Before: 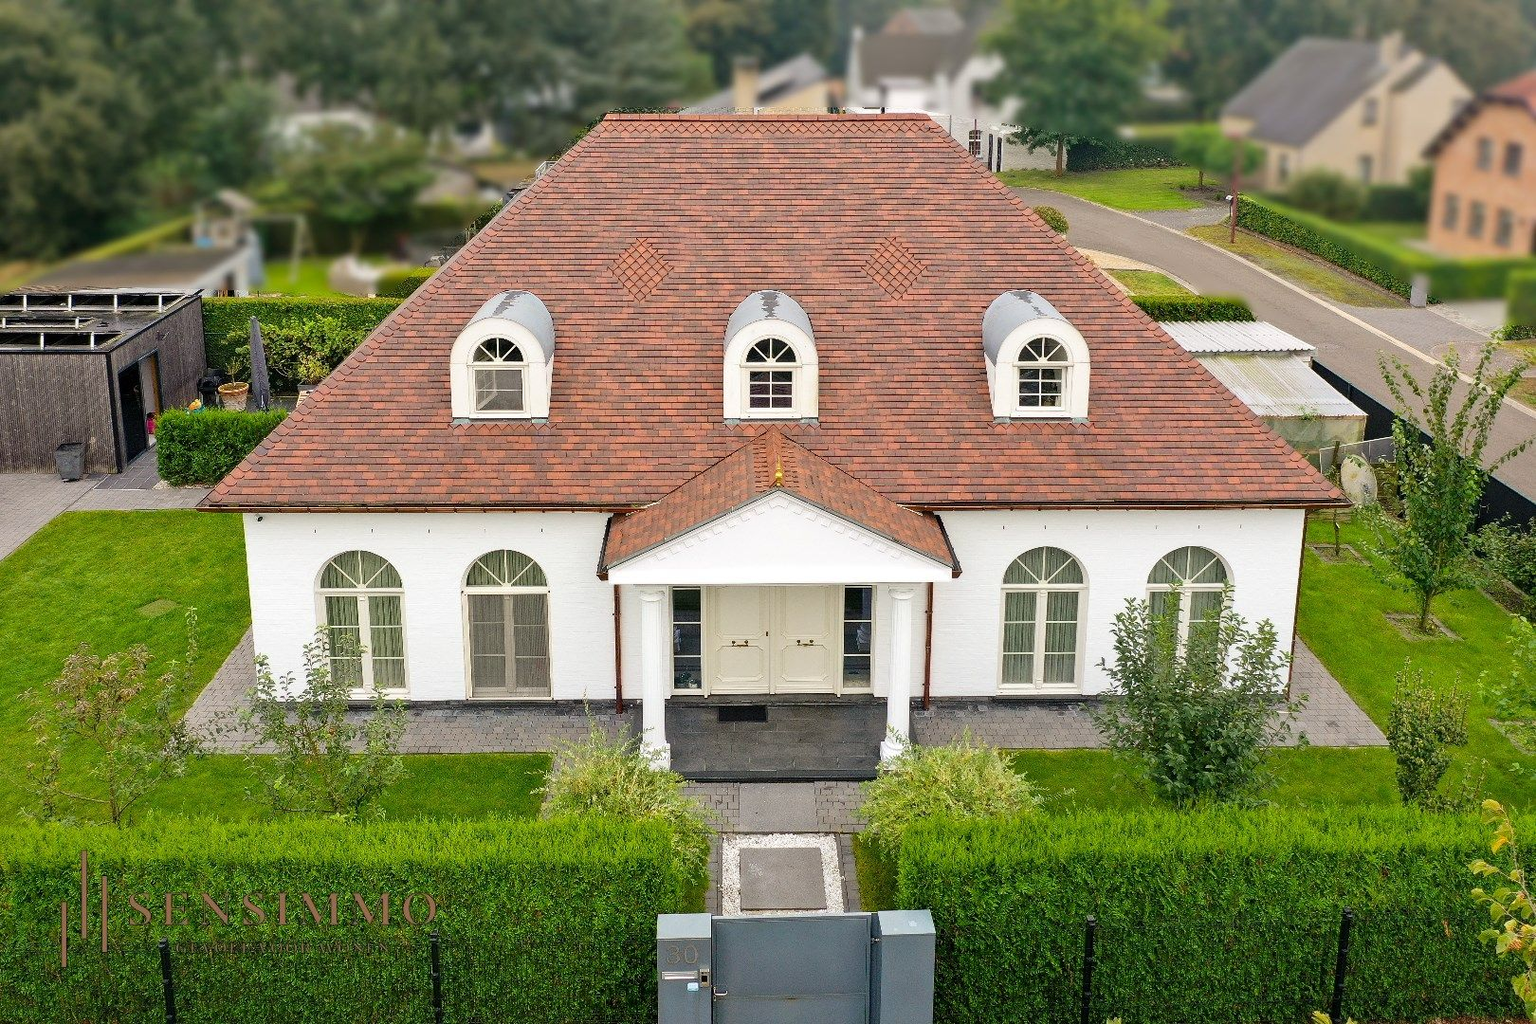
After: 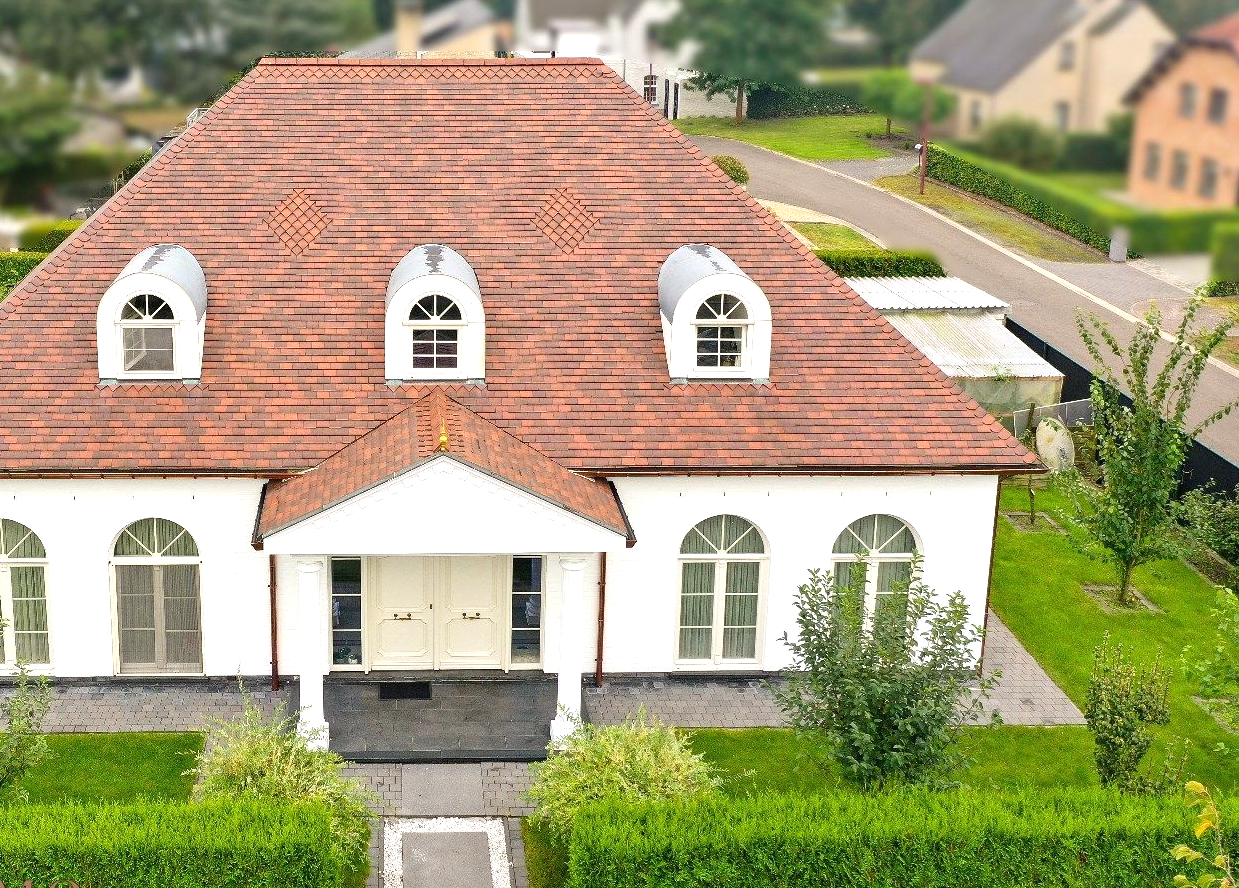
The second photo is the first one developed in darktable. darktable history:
crop: left 23.373%, top 5.826%, bottom 11.864%
exposure: black level correction 0, exposure 0.498 EV, compensate highlight preservation false
